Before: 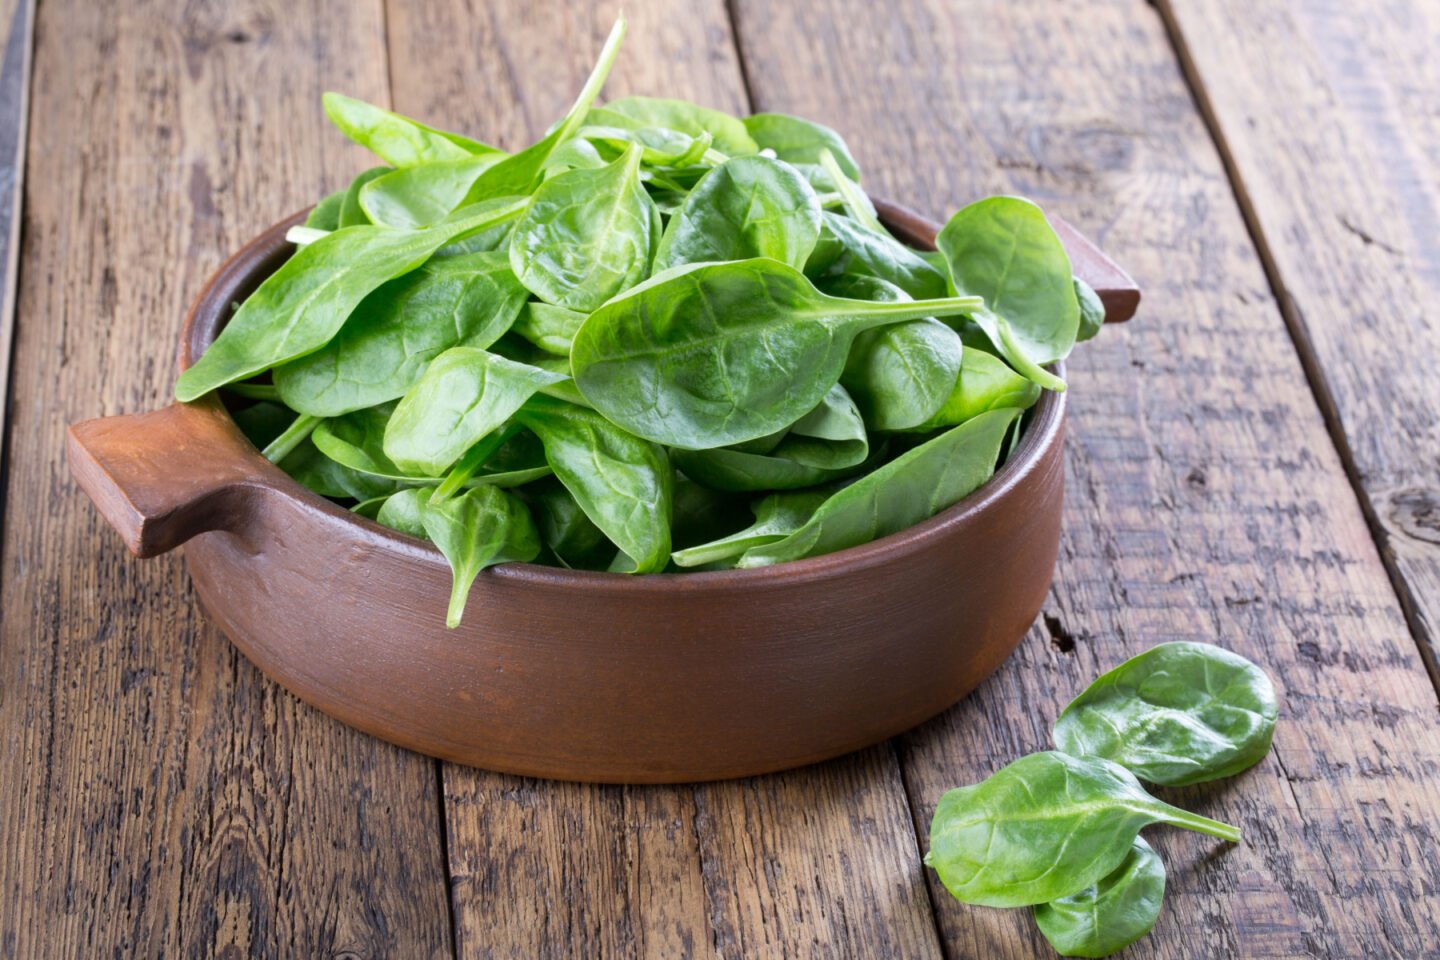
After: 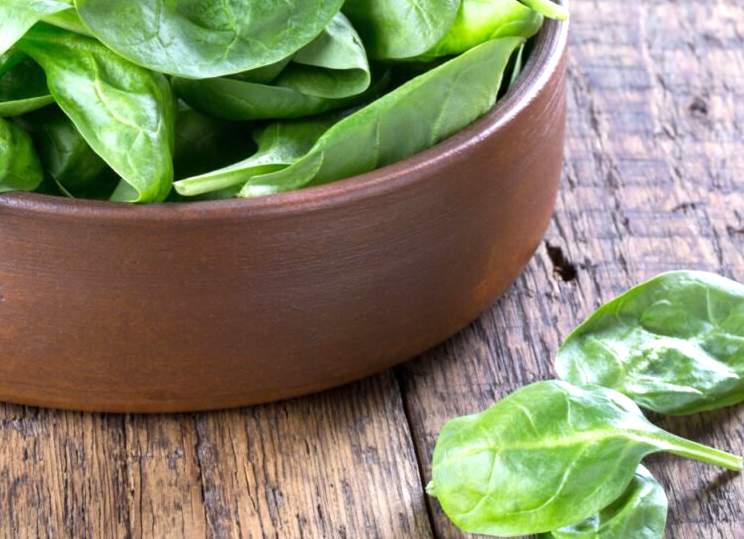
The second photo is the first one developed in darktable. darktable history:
exposure: exposure 0.645 EV, compensate highlight preservation false
crop: left 34.603%, top 38.705%, right 13.724%, bottom 5.112%
